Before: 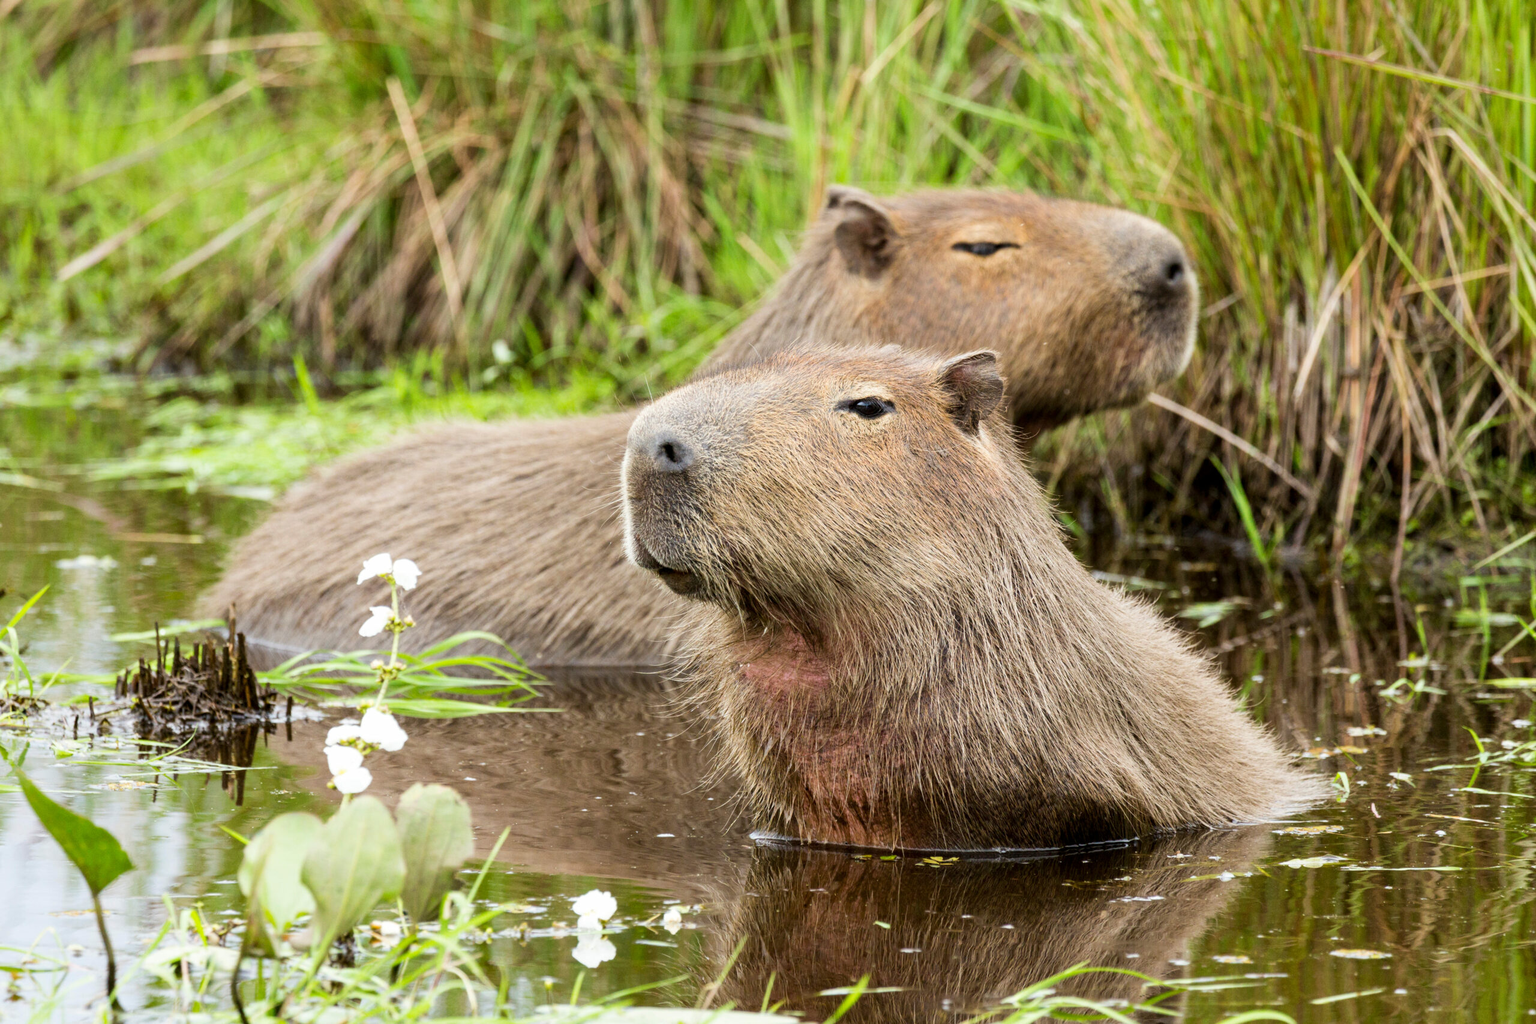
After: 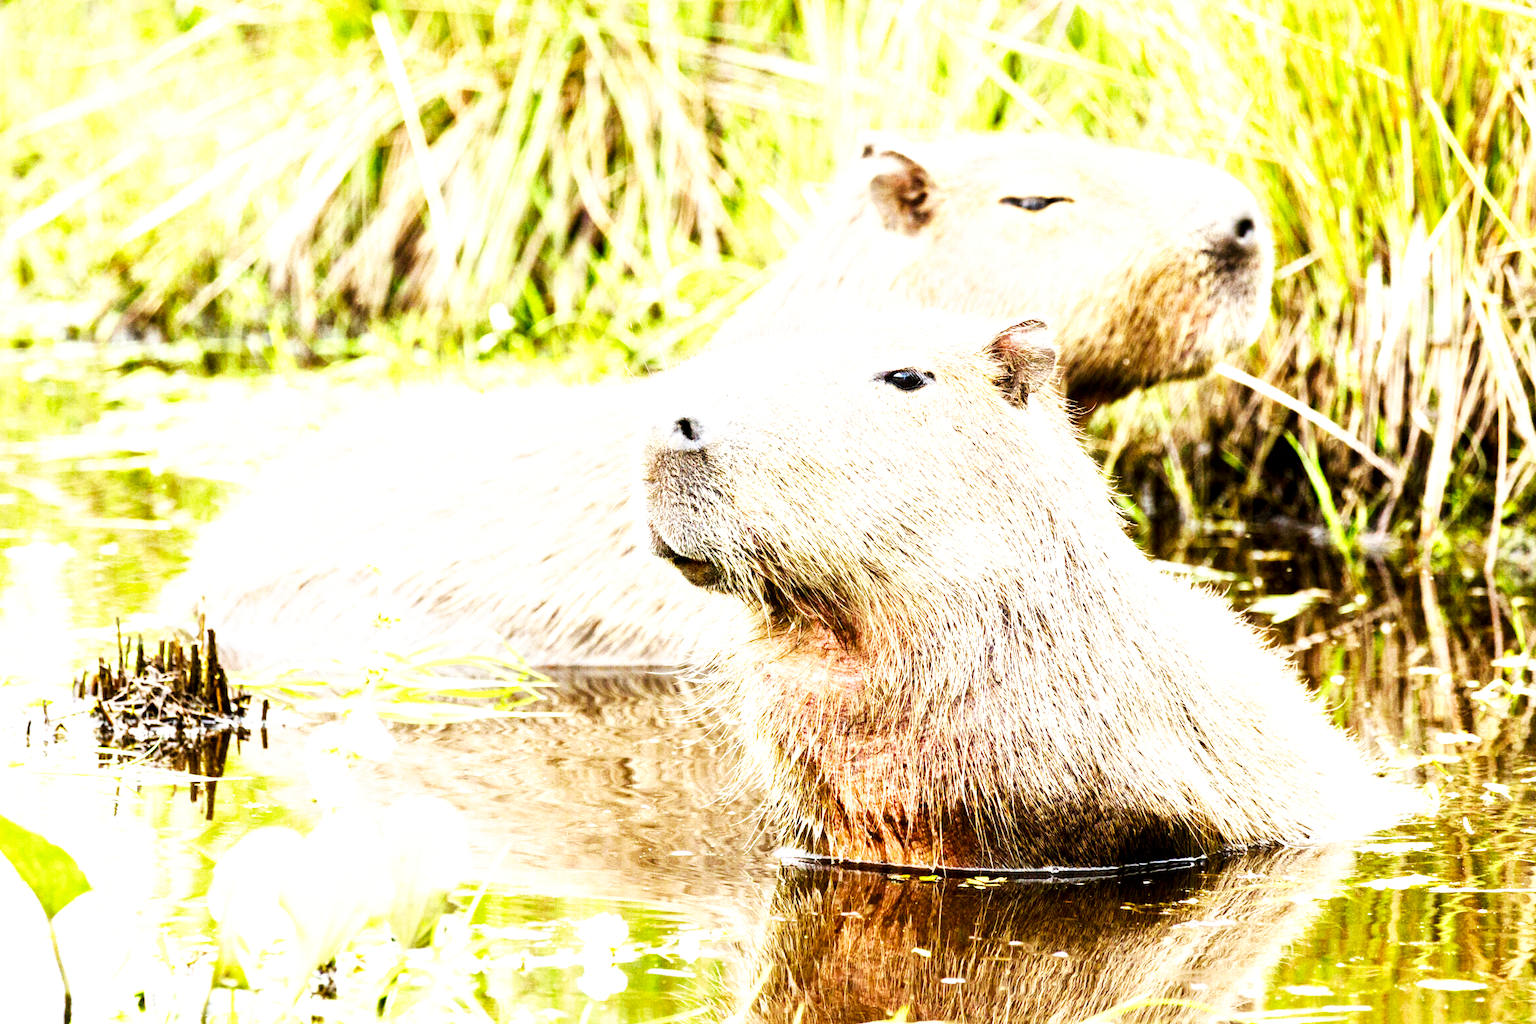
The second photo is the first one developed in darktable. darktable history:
crop: left 3.305%, top 6.436%, right 6.389%, bottom 3.258%
exposure: black level correction 0, exposure 1 EV, compensate exposure bias true, compensate highlight preservation false
local contrast: mode bilateral grid, contrast 20, coarseness 50, detail 120%, midtone range 0.2
tone equalizer: -8 EV -0.417 EV, -7 EV -0.389 EV, -6 EV -0.333 EV, -5 EV -0.222 EV, -3 EV 0.222 EV, -2 EV 0.333 EV, -1 EV 0.389 EV, +0 EV 0.417 EV, edges refinement/feathering 500, mask exposure compensation -1.57 EV, preserve details no
color contrast: green-magenta contrast 1.1, blue-yellow contrast 1.1, unbound 0
rotate and perspective: automatic cropping off
base curve: curves: ch0 [(0, 0) (0.007, 0.004) (0.027, 0.03) (0.046, 0.07) (0.207, 0.54) (0.442, 0.872) (0.673, 0.972) (1, 1)], preserve colors none
